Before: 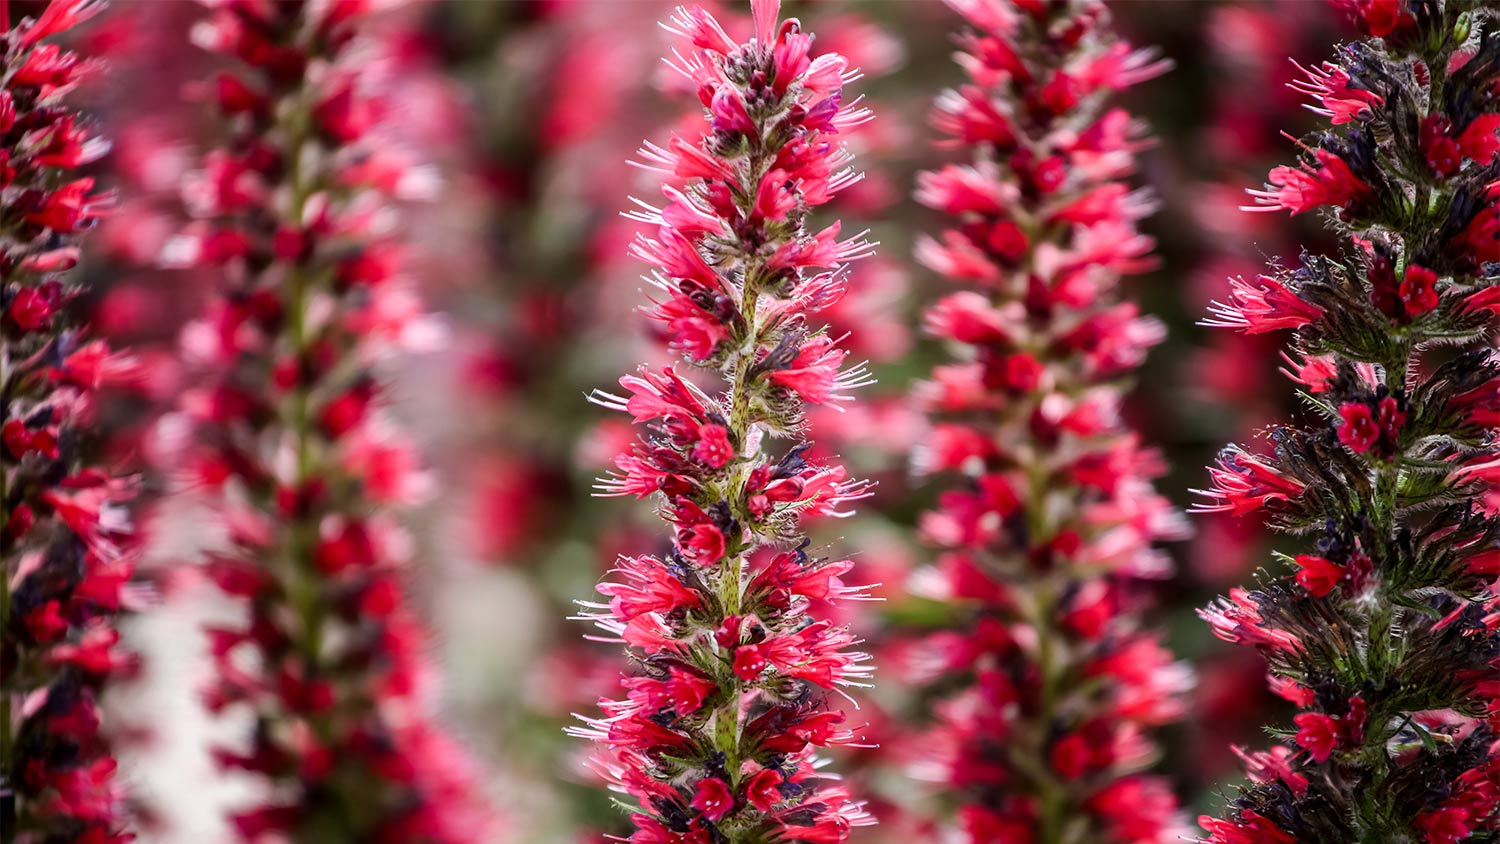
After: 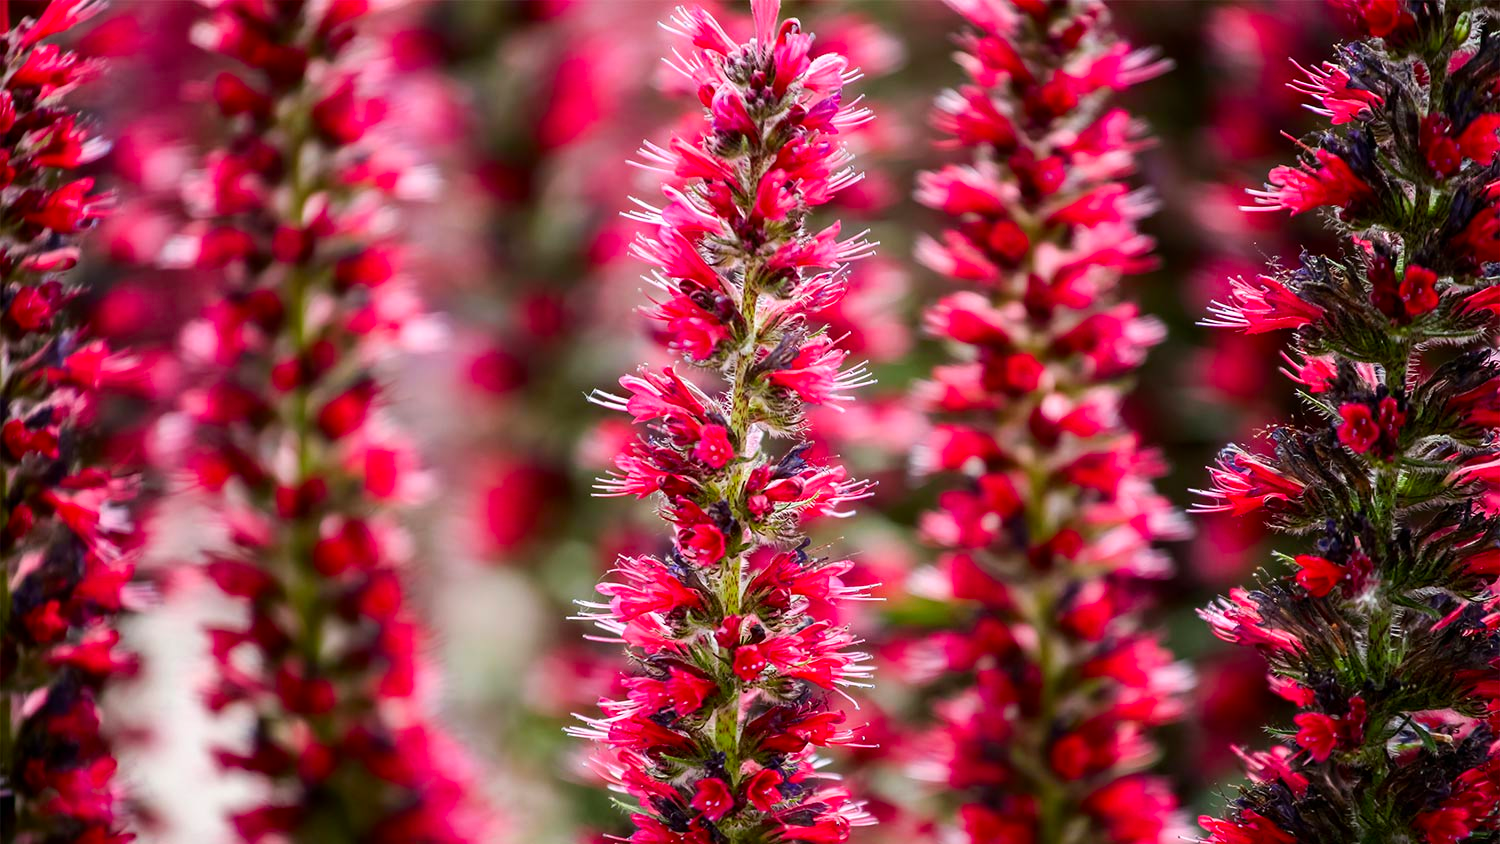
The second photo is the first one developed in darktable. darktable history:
contrast brightness saturation: contrast 0.088, saturation 0.284
